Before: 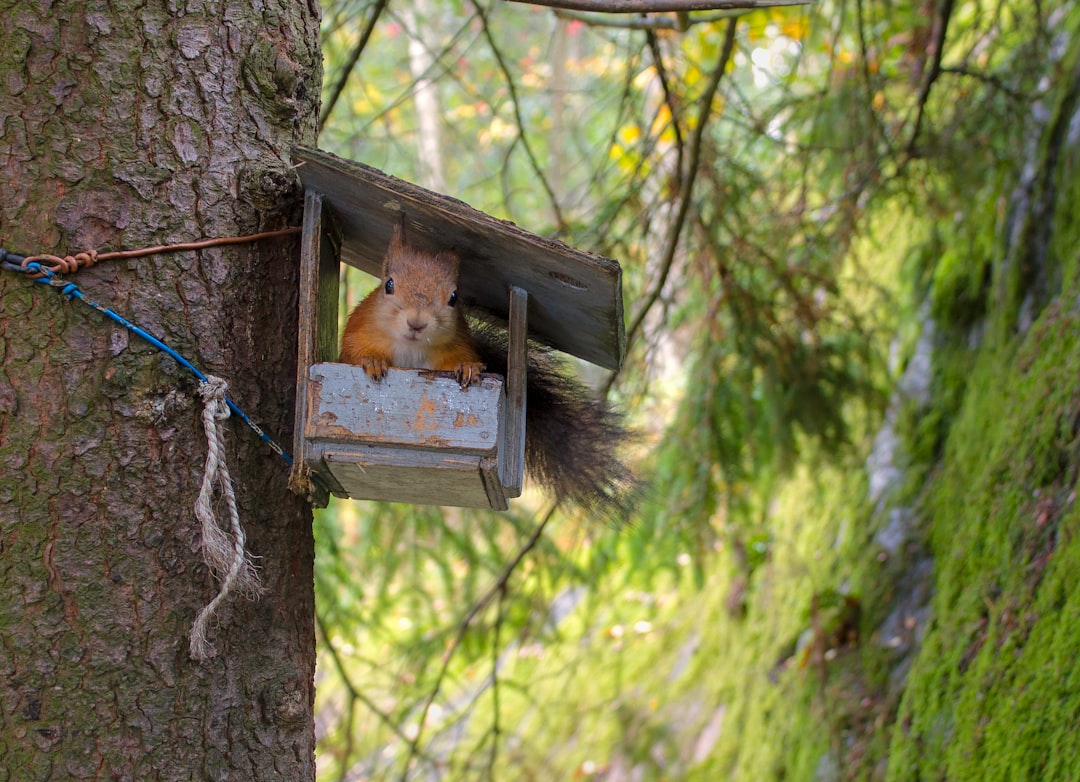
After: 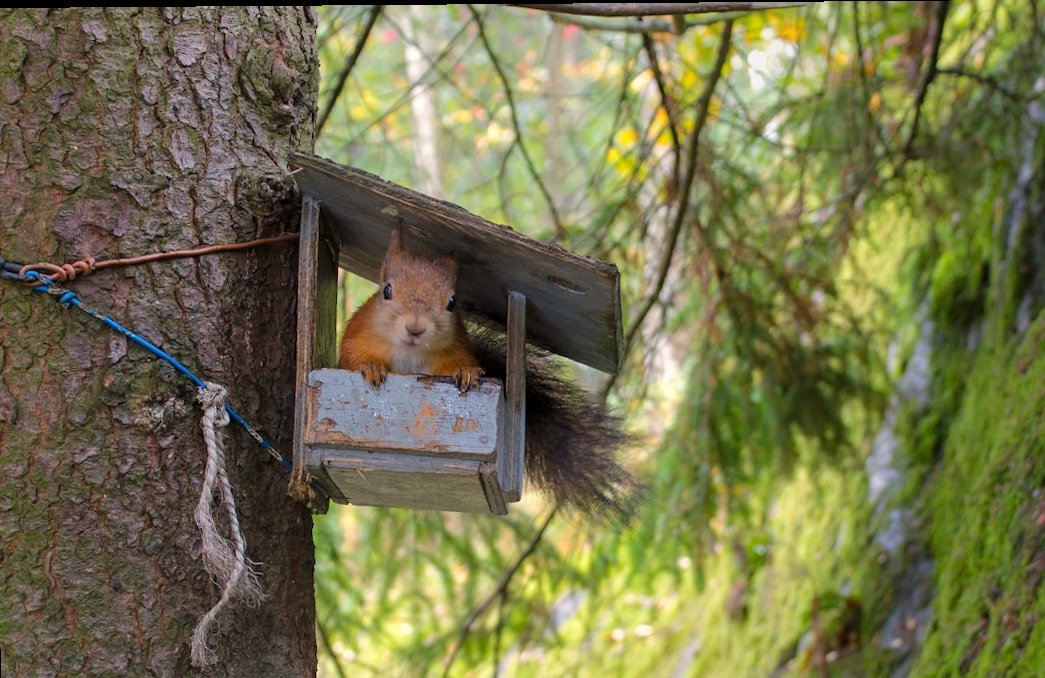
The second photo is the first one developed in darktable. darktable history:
crop and rotate: angle 0.456°, left 0.415%, right 3.349%, bottom 14.177%
shadows and highlights: shadows 36.22, highlights -27.14, soften with gaussian
